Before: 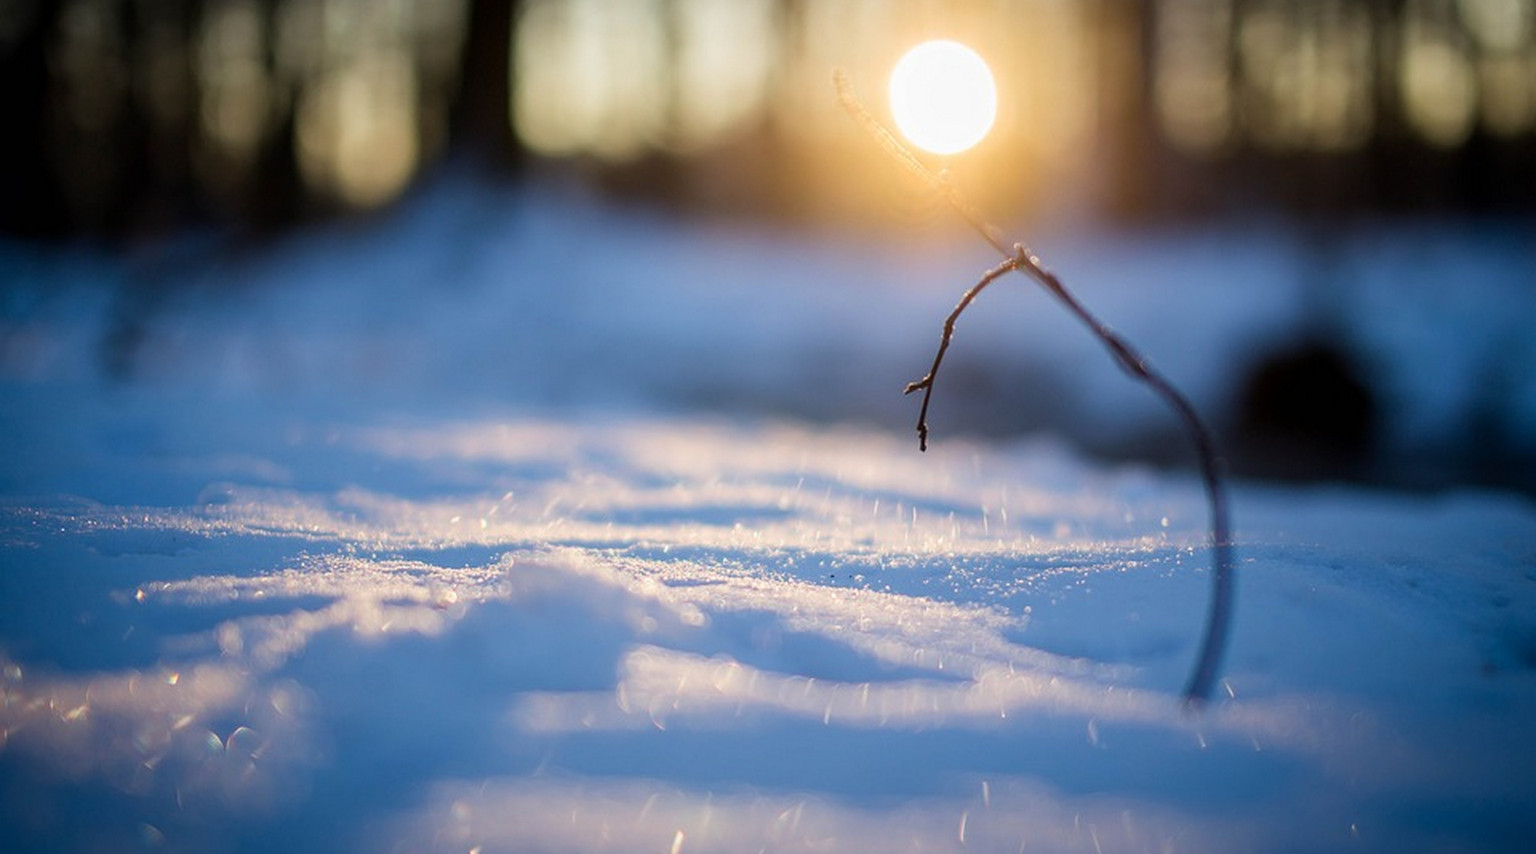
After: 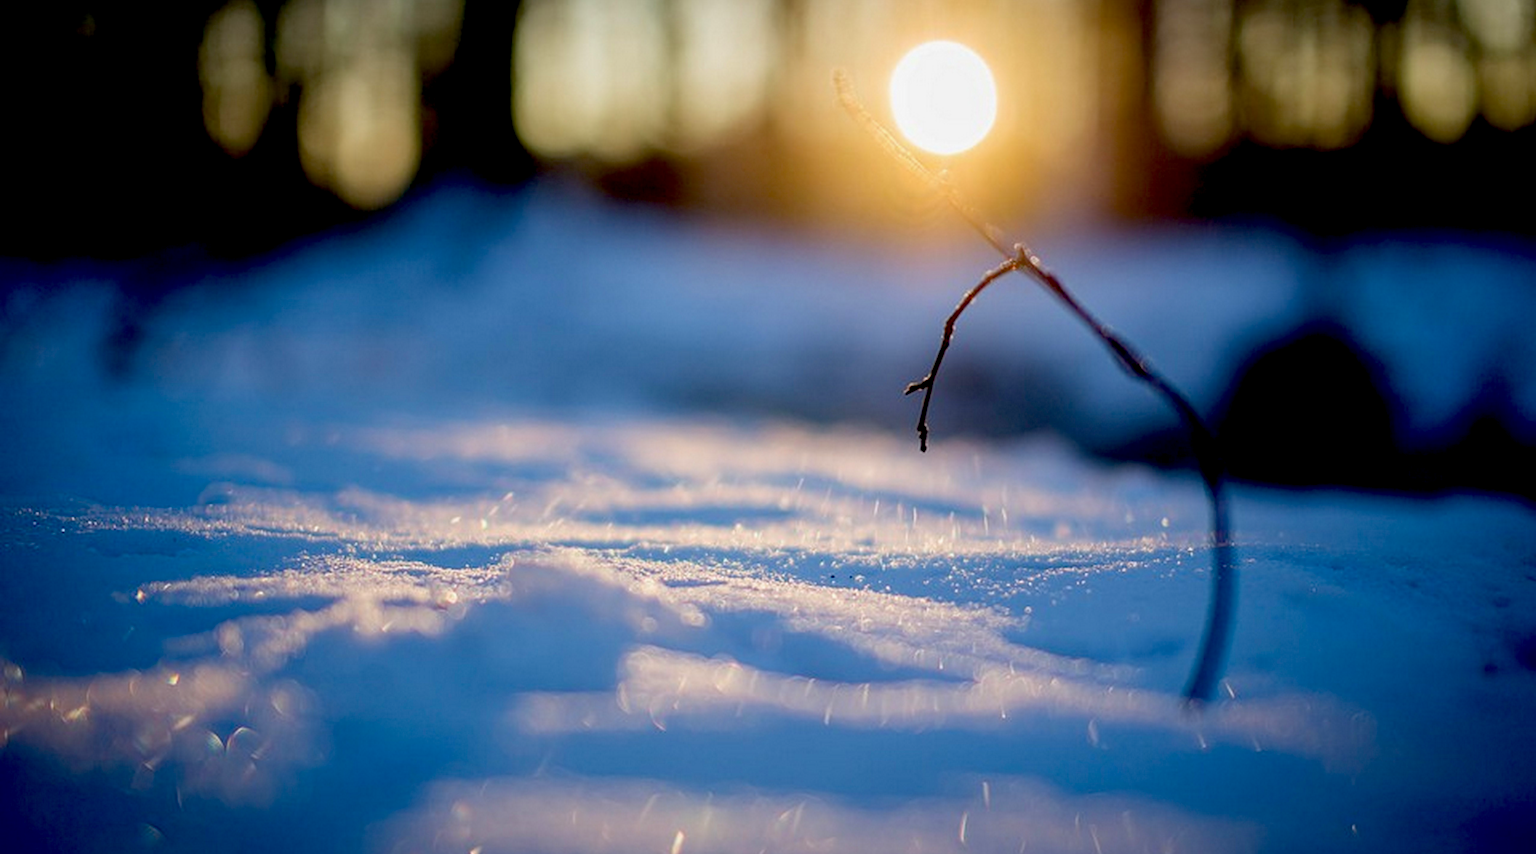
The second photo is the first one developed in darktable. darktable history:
exposure: black level correction 0.029, exposure -0.073 EV, compensate highlight preservation false
haze removal: adaptive false
